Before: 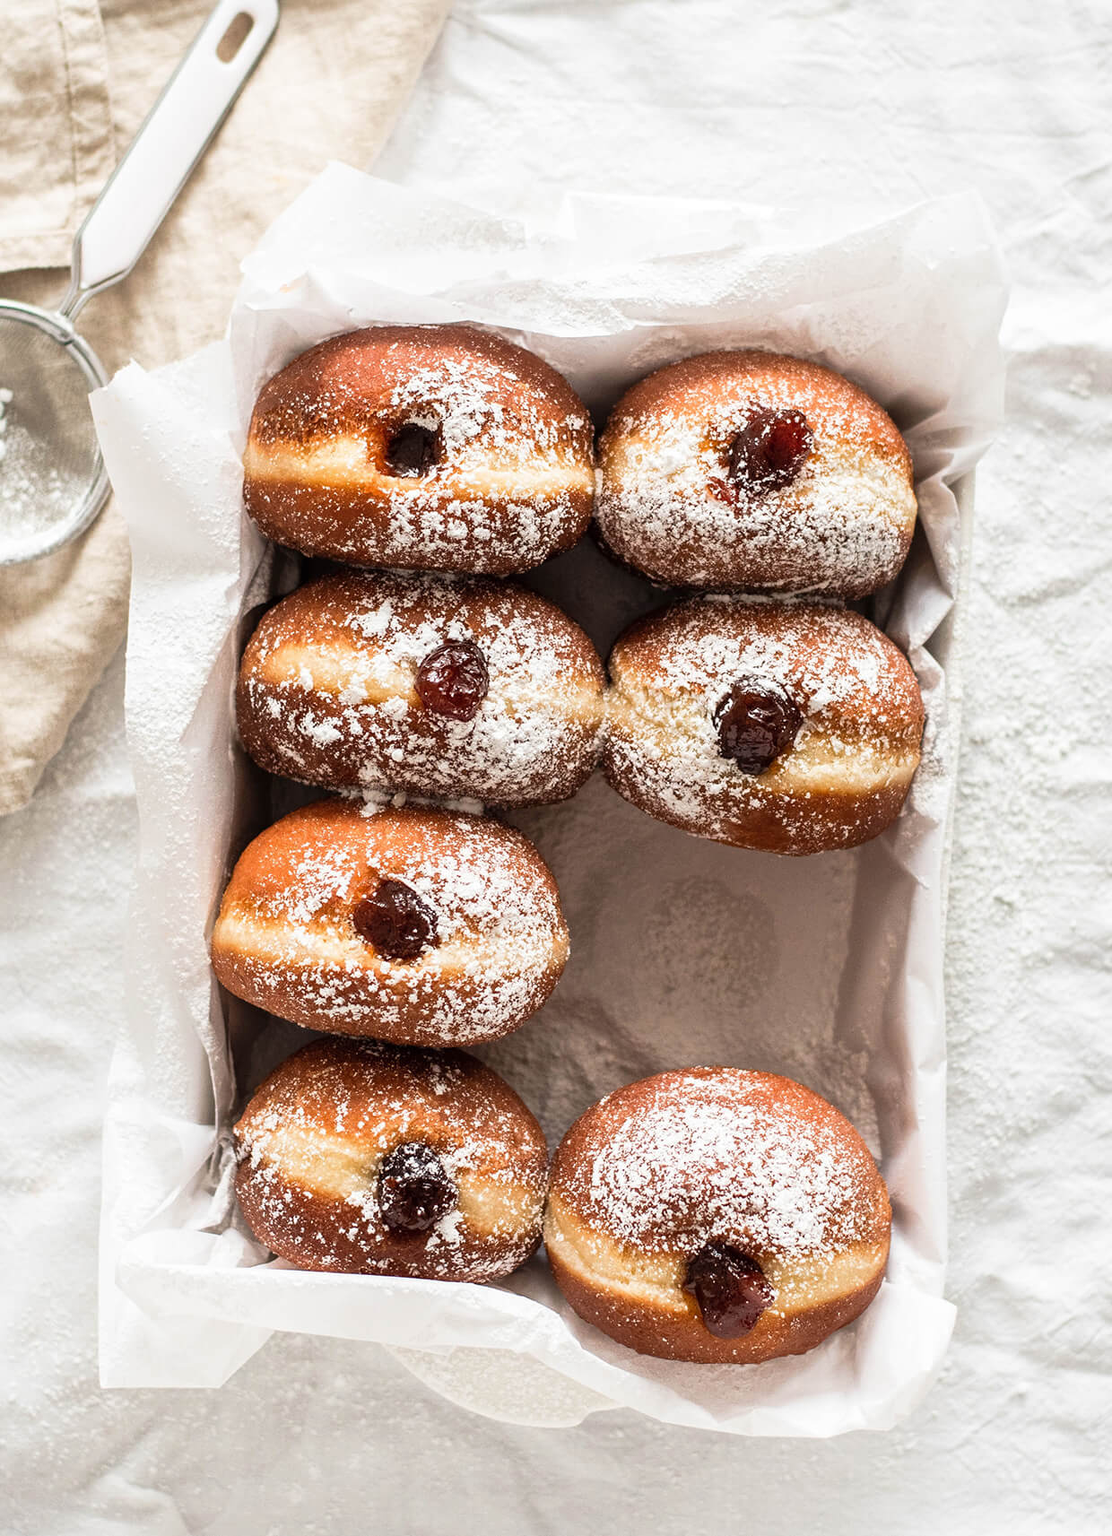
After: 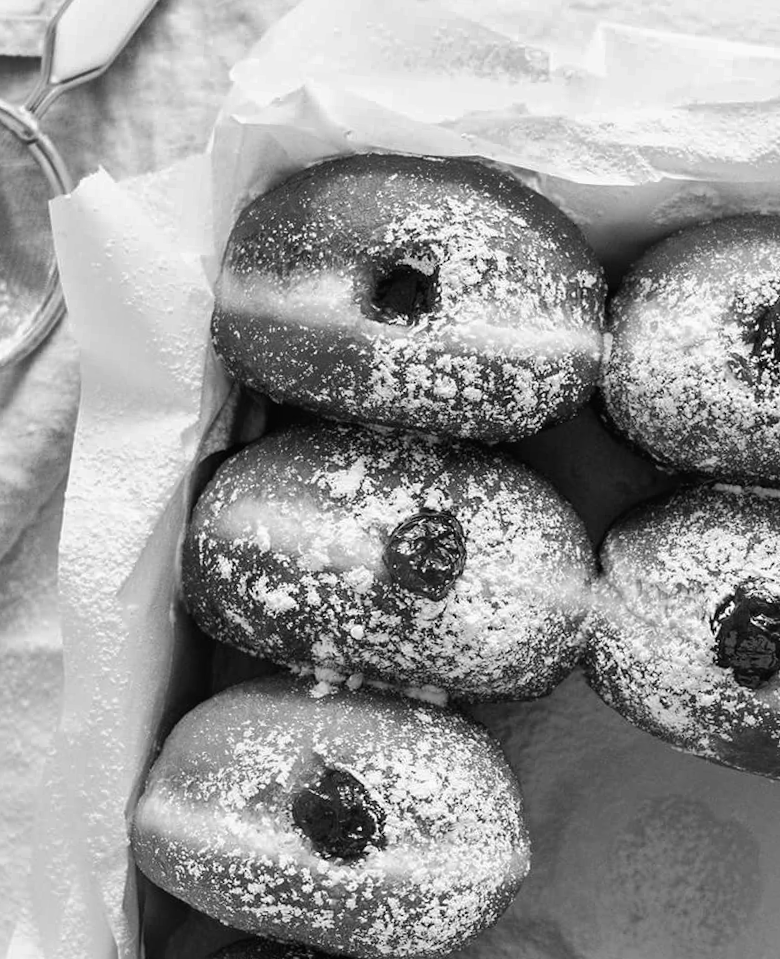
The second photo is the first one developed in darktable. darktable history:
shadows and highlights: soften with gaussian
monochrome: a 16.06, b 15.48, size 1
crop and rotate: angle -4.99°, left 2.122%, top 6.945%, right 27.566%, bottom 30.519%
white balance: red 0.983, blue 1.036
tone curve: curves: ch0 [(0, 0) (0.003, 0.013) (0.011, 0.018) (0.025, 0.027) (0.044, 0.045) (0.069, 0.068) (0.1, 0.096) (0.136, 0.13) (0.177, 0.168) (0.224, 0.217) (0.277, 0.277) (0.335, 0.338) (0.399, 0.401) (0.468, 0.473) (0.543, 0.544) (0.623, 0.621) (0.709, 0.7) (0.801, 0.781) (0.898, 0.869) (1, 1)], preserve colors none
